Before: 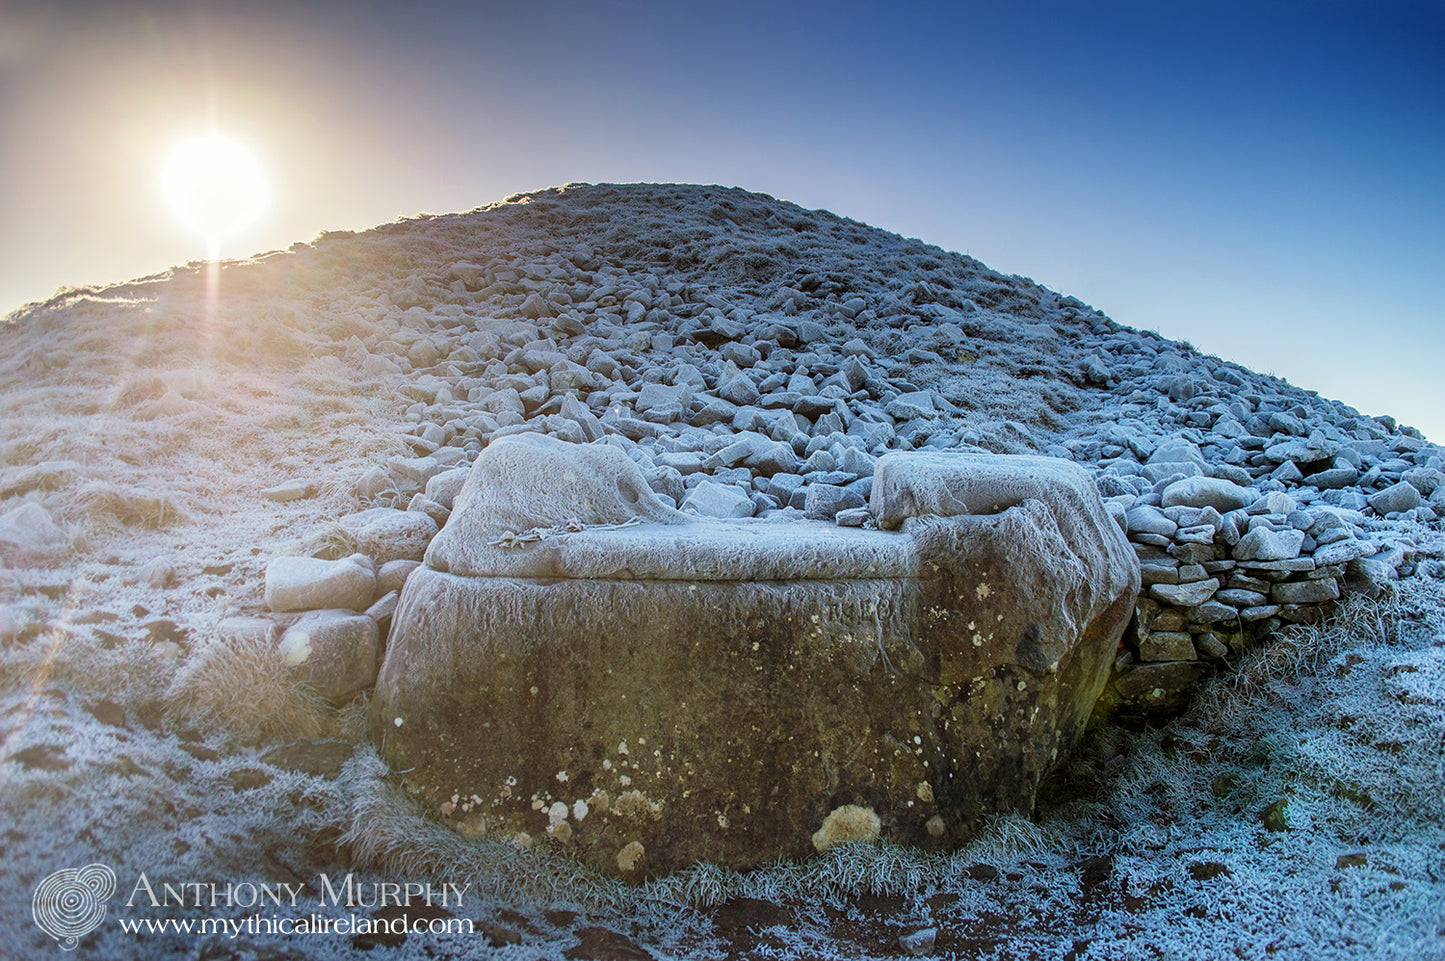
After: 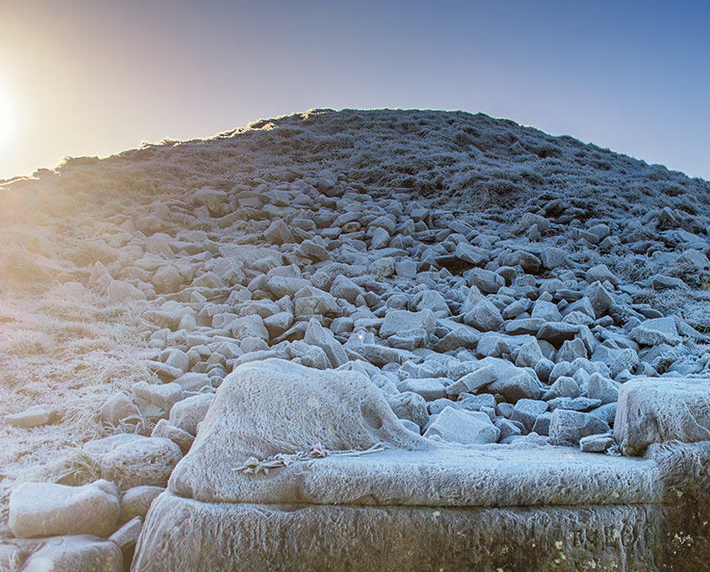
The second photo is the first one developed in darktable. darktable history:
crop: left 17.771%, top 7.741%, right 33.035%, bottom 32.681%
